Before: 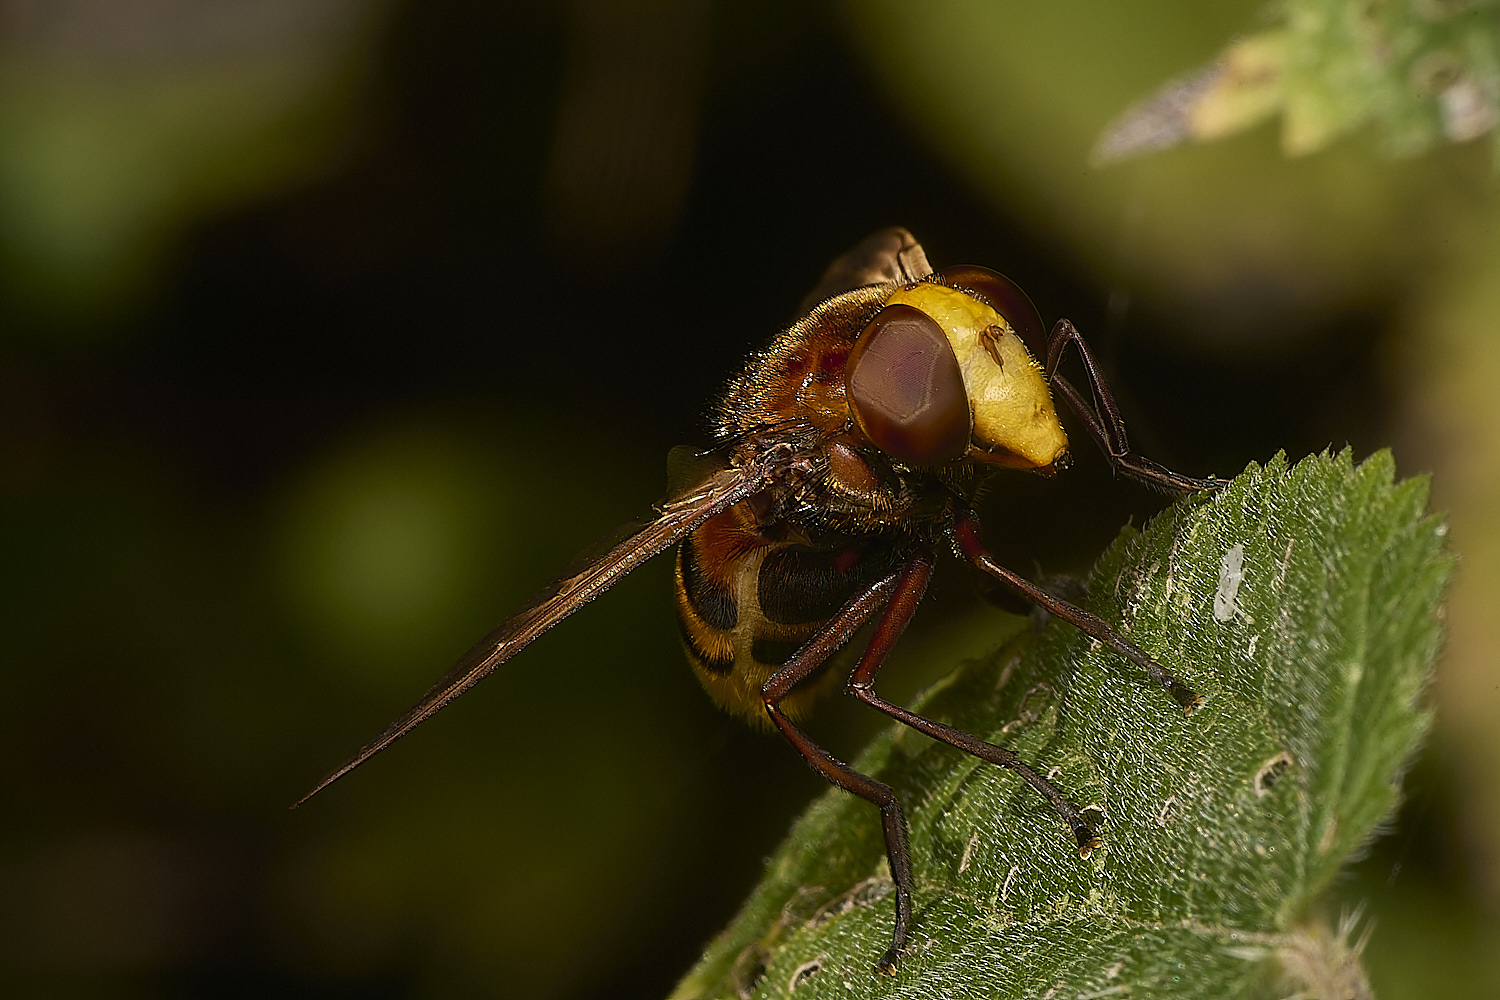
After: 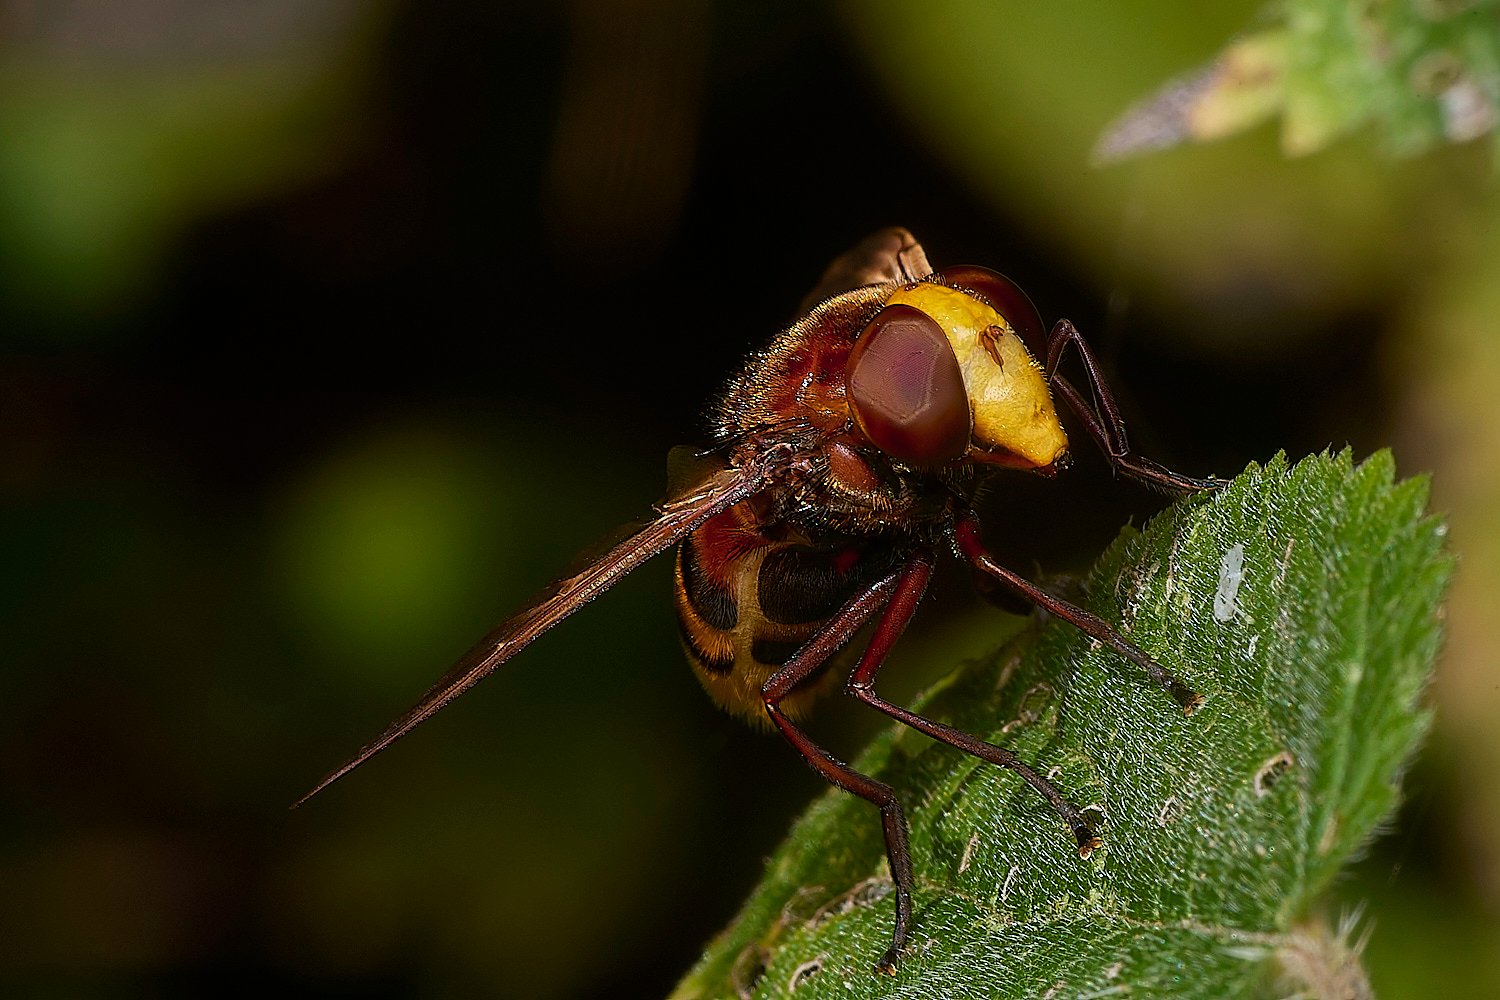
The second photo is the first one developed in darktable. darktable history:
color calibration: output R [0.972, 0.068, -0.094, 0], output G [-0.178, 1.216, -0.086, 0], output B [0.095, -0.136, 0.98, 0], illuminant custom, x 0.371, y 0.381, temperature 4283.16 K
white balance: emerald 1
